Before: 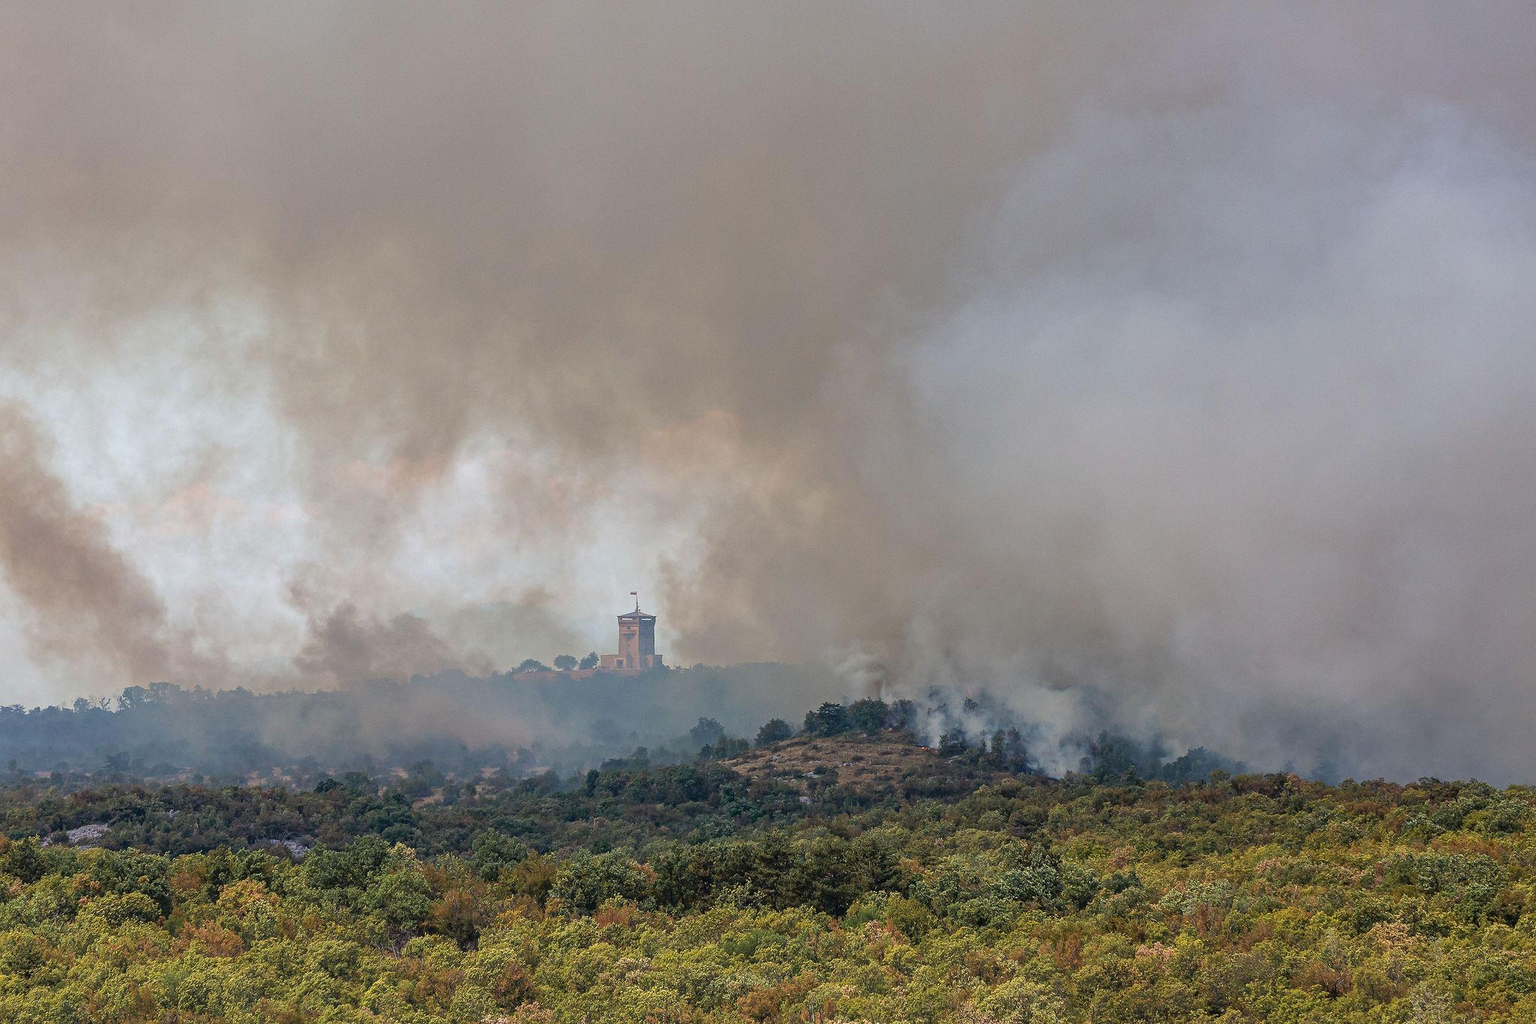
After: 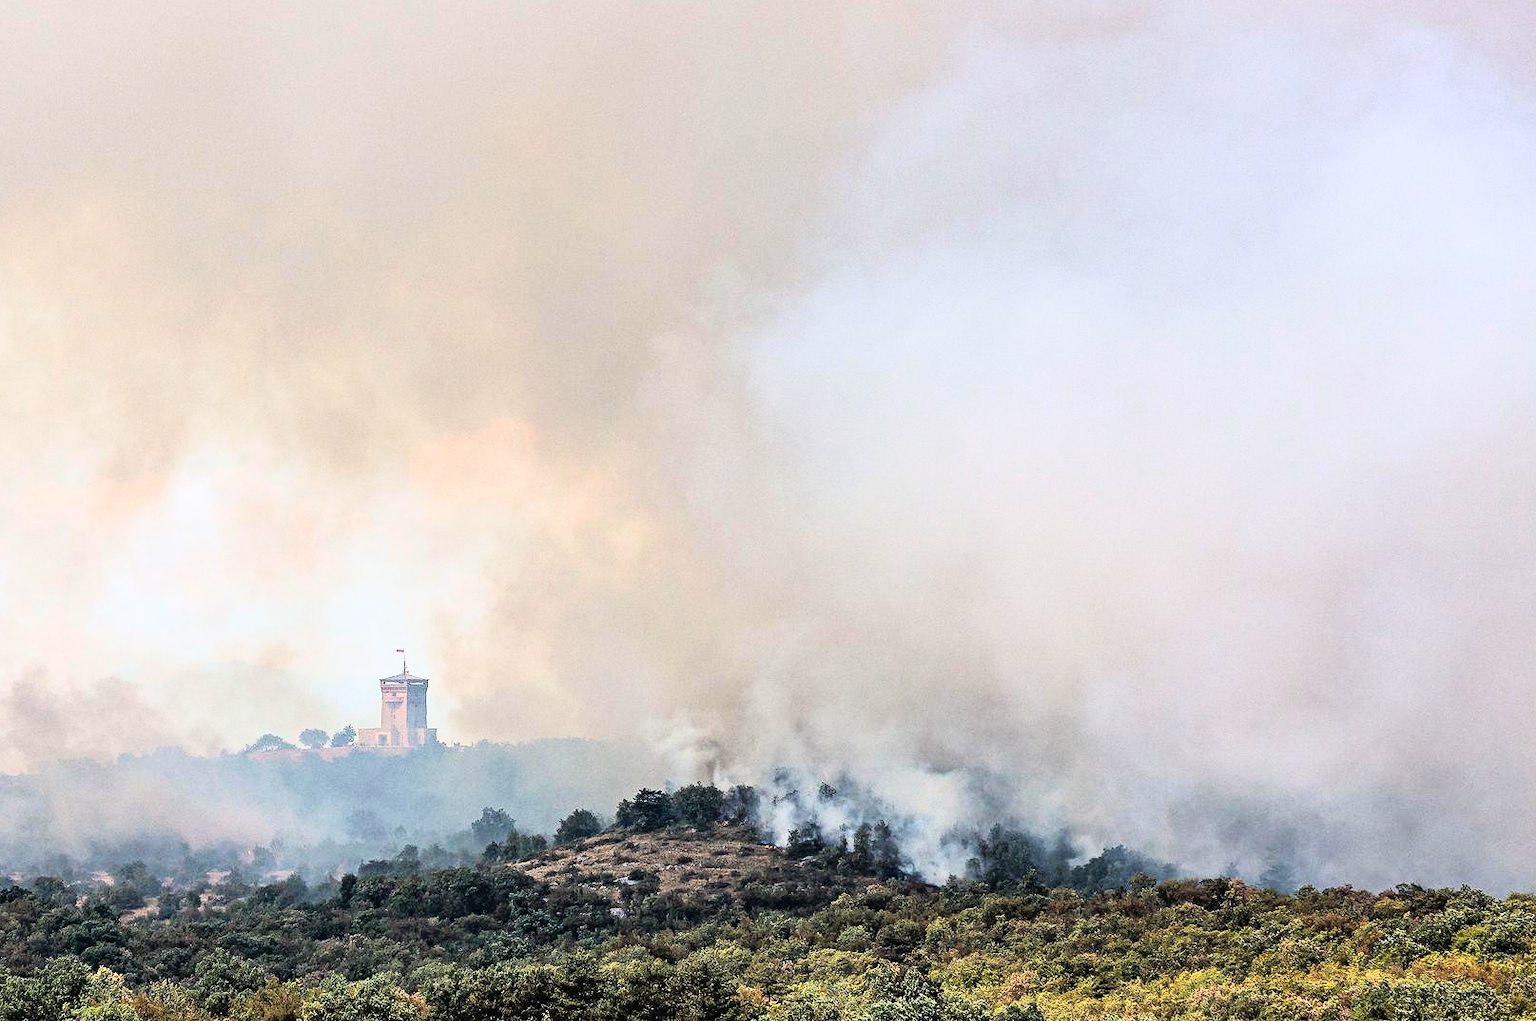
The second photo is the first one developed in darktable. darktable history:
crop and rotate: left 20.74%, top 7.912%, right 0.375%, bottom 13.378%
rgb curve: curves: ch0 [(0, 0) (0.21, 0.15) (0.24, 0.21) (0.5, 0.75) (0.75, 0.96) (0.89, 0.99) (1, 1)]; ch1 [(0, 0.02) (0.21, 0.13) (0.25, 0.2) (0.5, 0.67) (0.75, 0.9) (0.89, 0.97) (1, 1)]; ch2 [(0, 0.02) (0.21, 0.13) (0.25, 0.2) (0.5, 0.67) (0.75, 0.9) (0.89, 0.97) (1, 1)], compensate middle gray true
white balance: emerald 1
